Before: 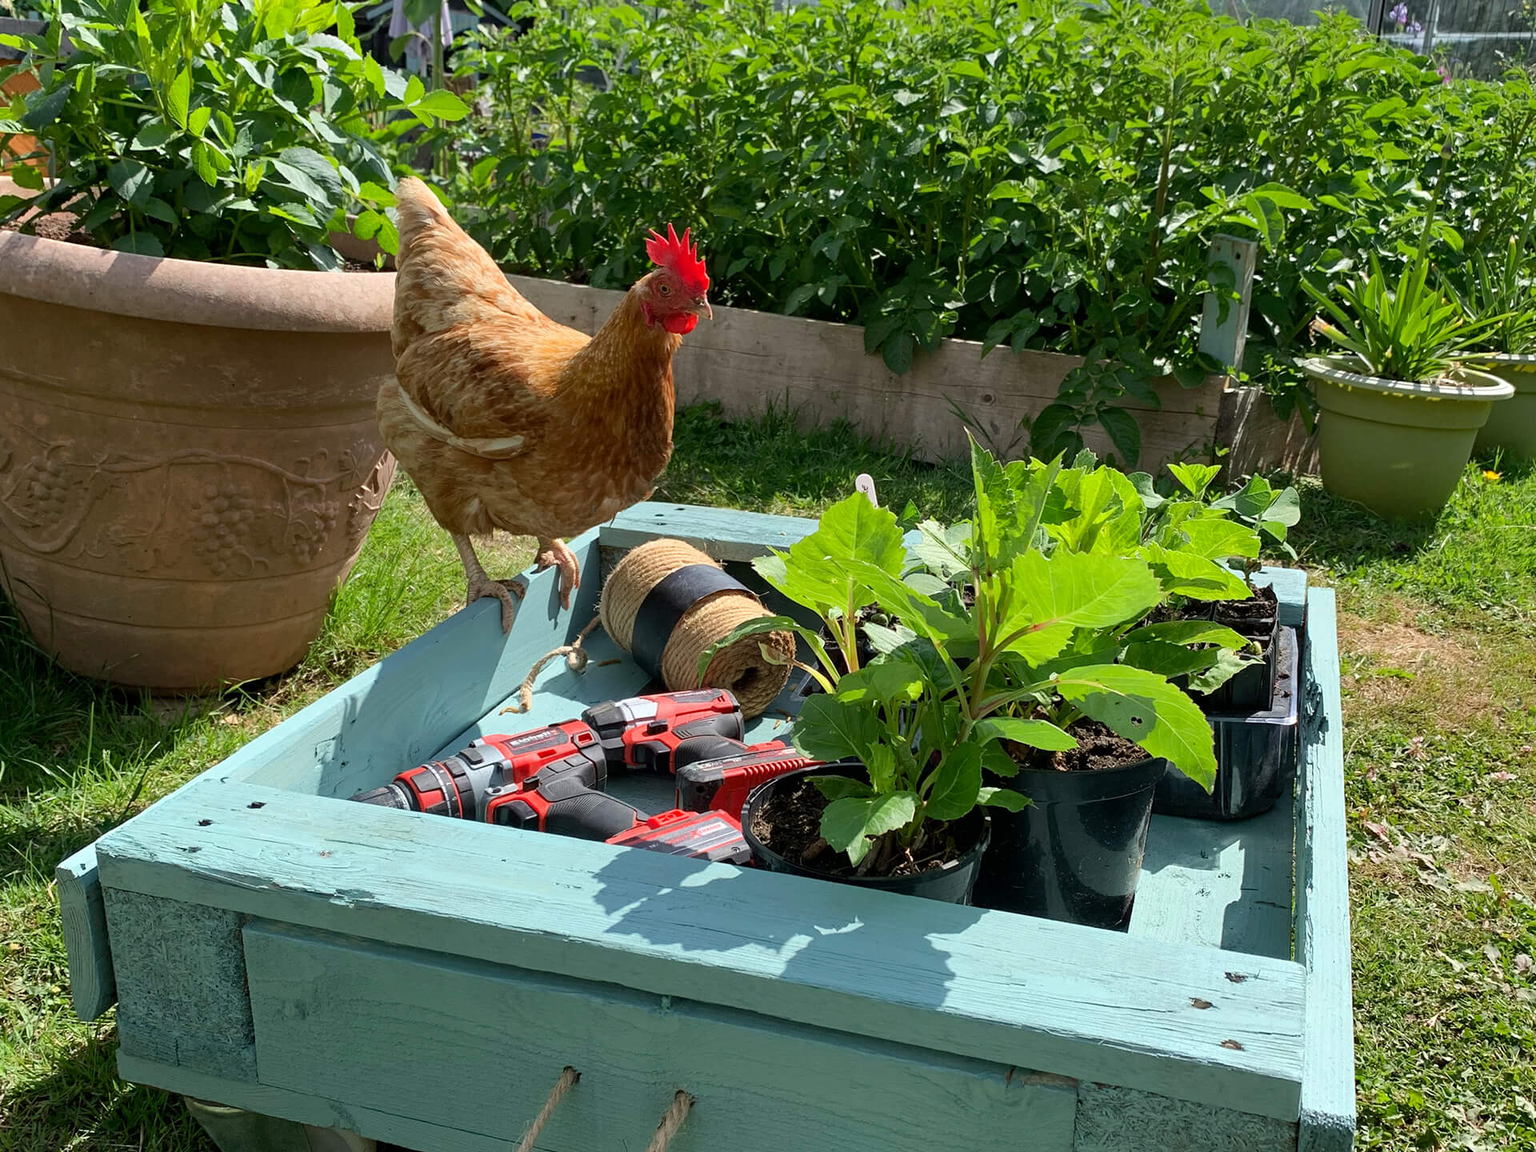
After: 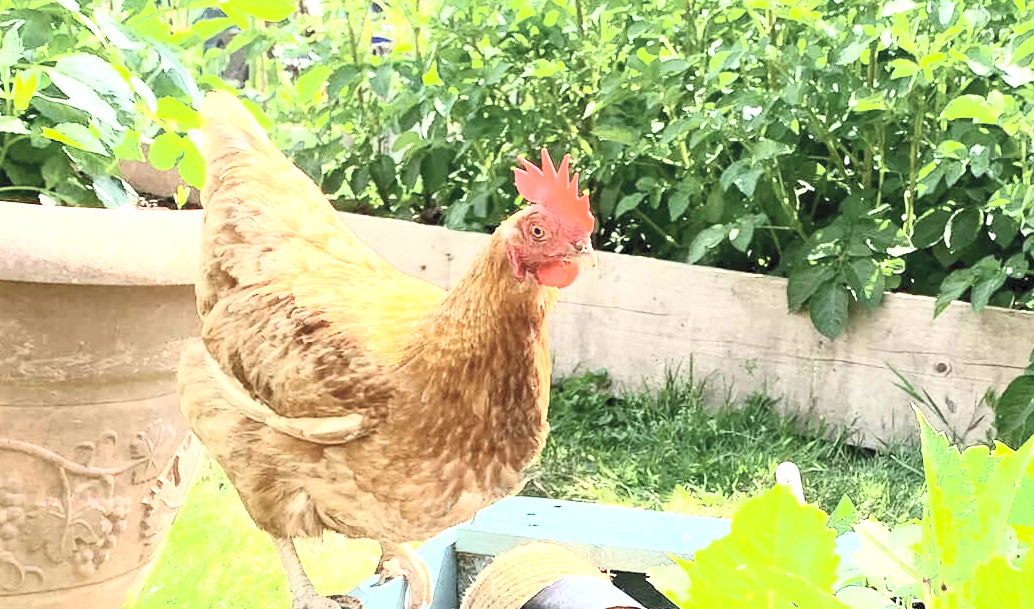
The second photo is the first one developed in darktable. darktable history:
contrast brightness saturation: contrast 0.43, brightness 0.56, saturation -0.19
crop: left 15.306%, top 9.065%, right 30.789%, bottom 48.638%
exposure: exposure 2 EV, compensate exposure bias true, compensate highlight preservation false
